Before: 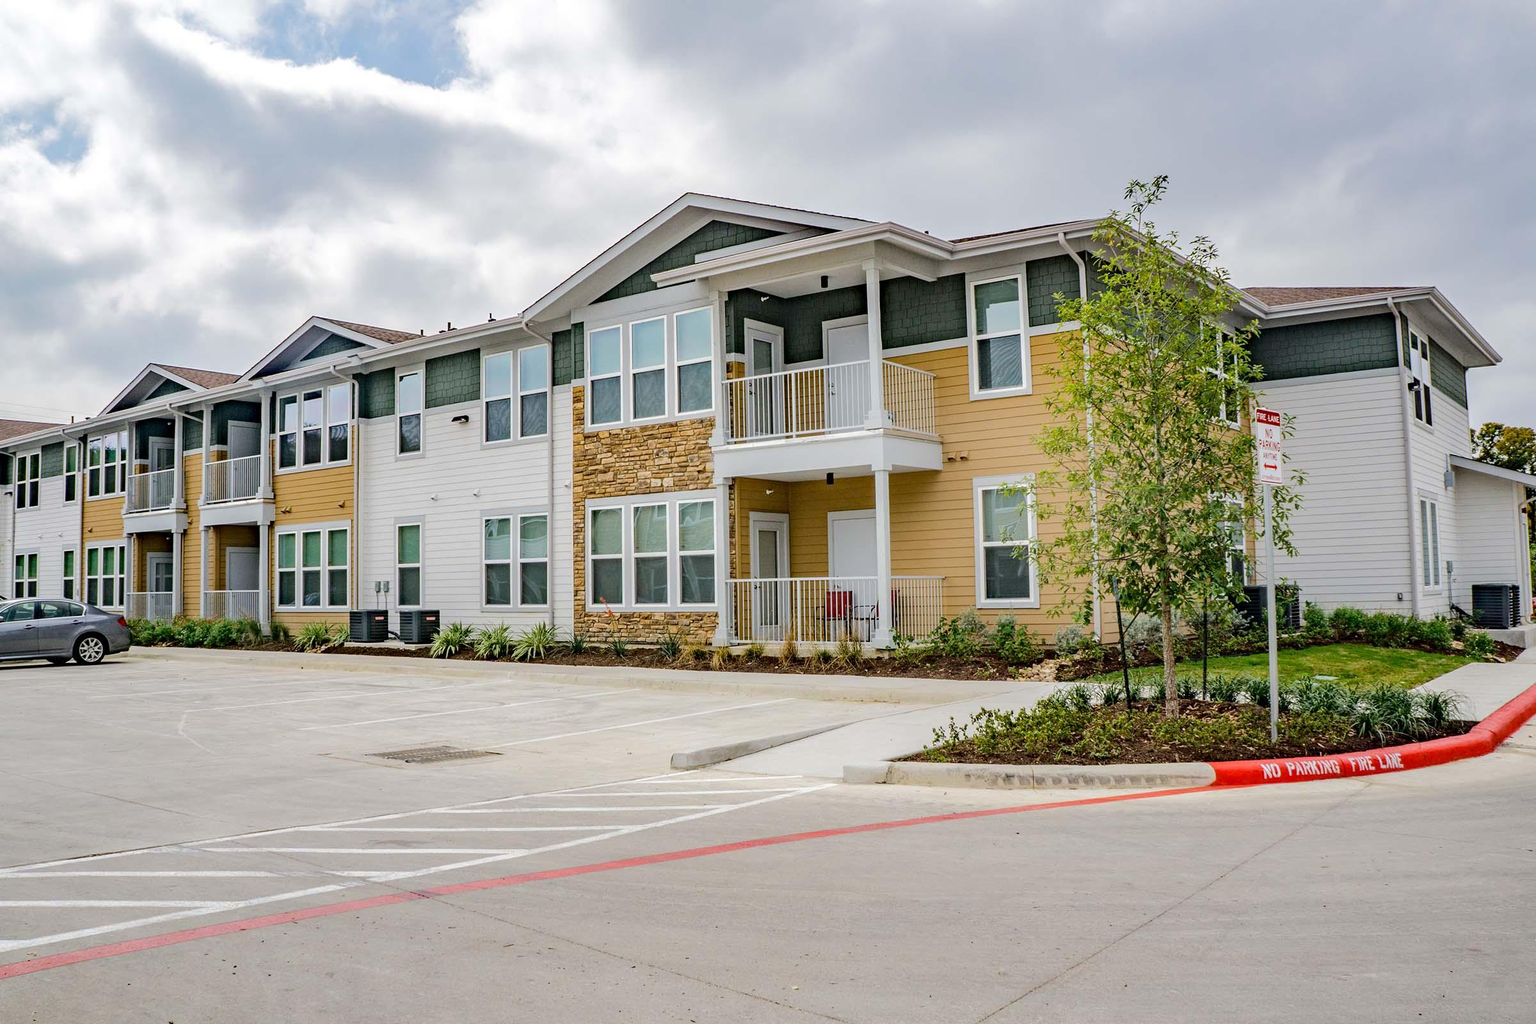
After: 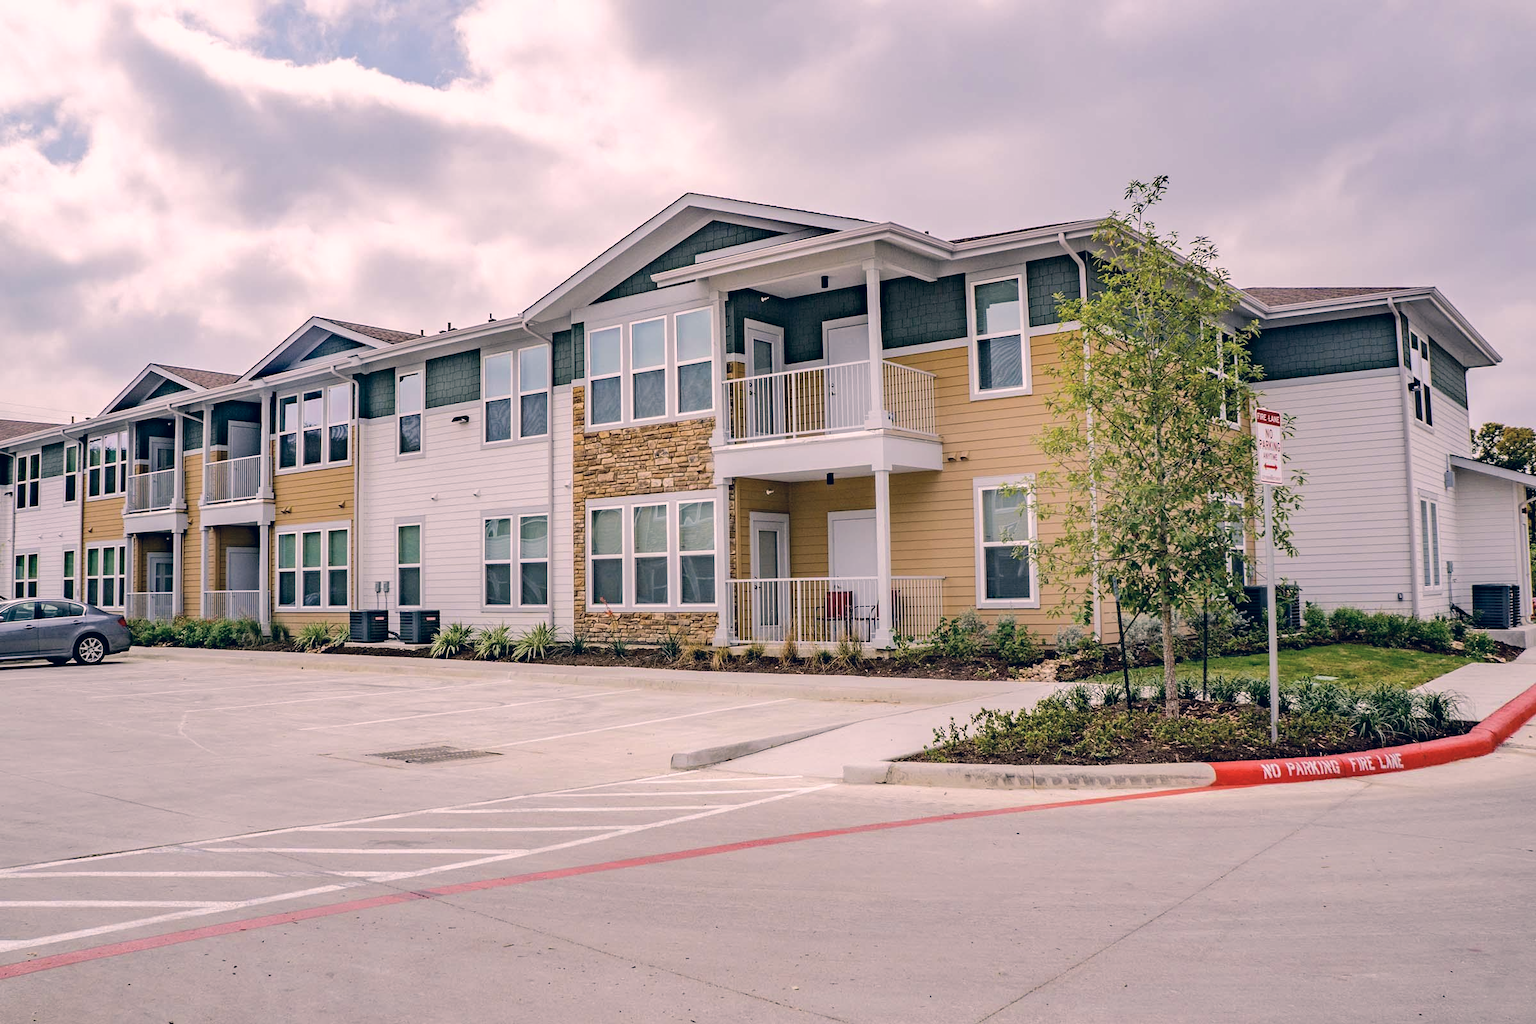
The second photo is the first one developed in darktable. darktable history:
color correction: highlights a* 14.06, highlights b* 5.77, shadows a* -4.9, shadows b* -15.65, saturation 0.827
